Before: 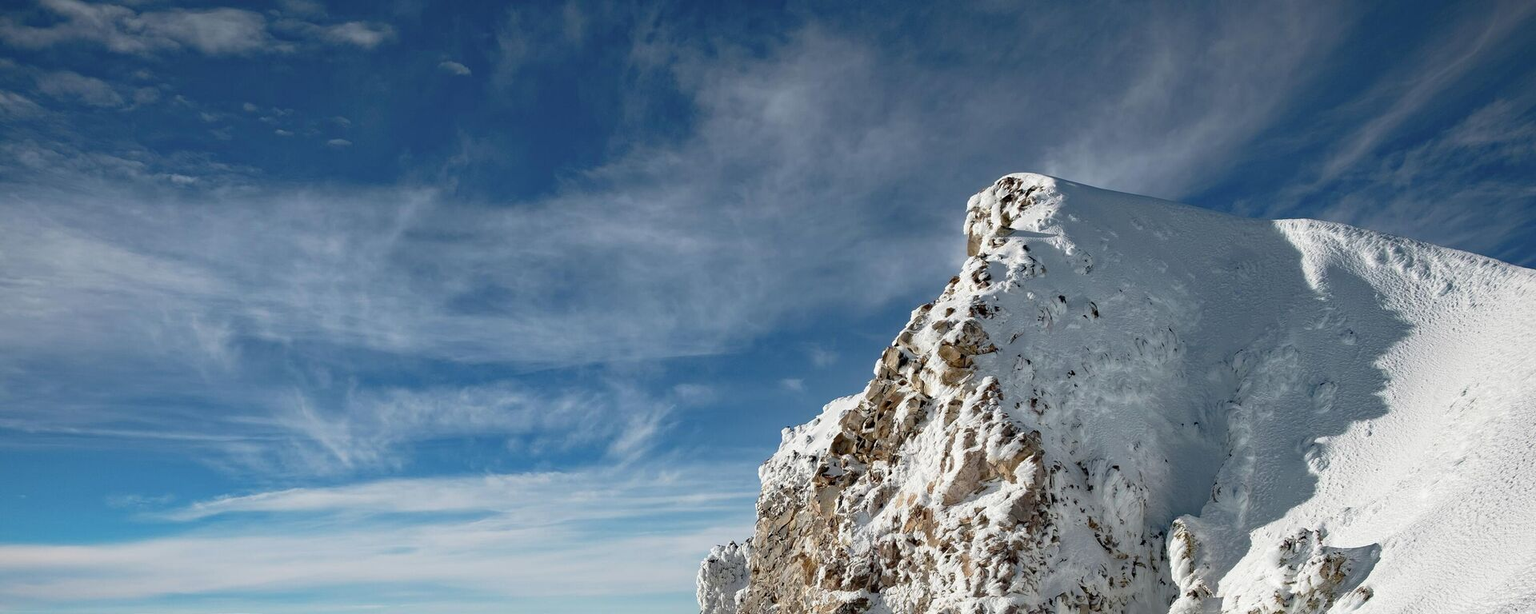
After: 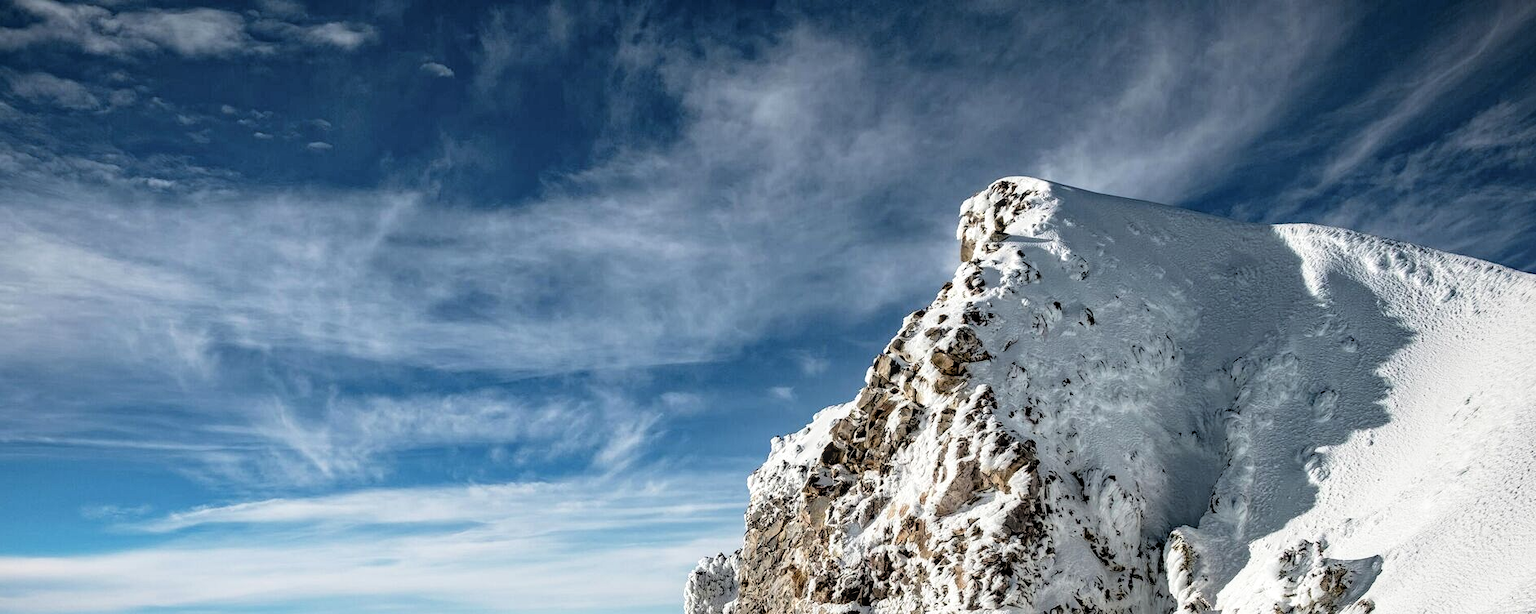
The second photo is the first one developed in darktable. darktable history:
crop: left 1.743%, right 0.268%, bottom 2.011%
filmic rgb: black relative exposure -3.92 EV, white relative exposure 3.14 EV, hardness 2.87
tone equalizer: -8 EV -0.417 EV, -7 EV -0.389 EV, -6 EV -0.333 EV, -5 EV -0.222 EV, -3 EV 0.222 EV, -2 EV 0.333 EV, -1 EV 0.389 EV, +0 EV 0.417 EV, edges refinement/feathering 500, mask exposure compensation -1.57 EV, preserve details no
local contrast: detail 130%
